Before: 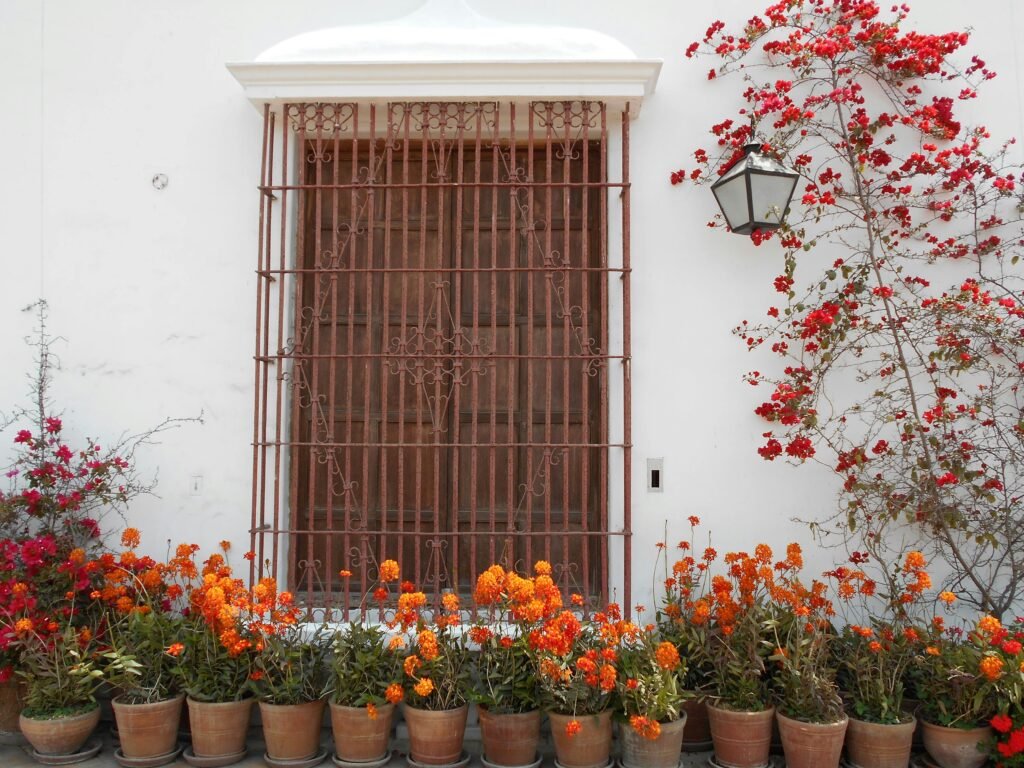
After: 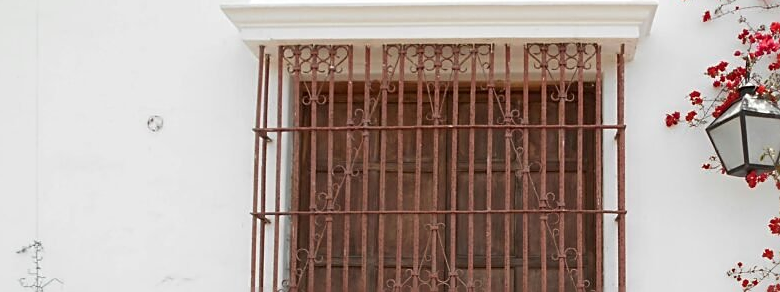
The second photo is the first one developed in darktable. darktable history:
crop: left 0.579%, top 7.627%, right 23.167%, bottom 54.275%
sharpen: on, module defaults
